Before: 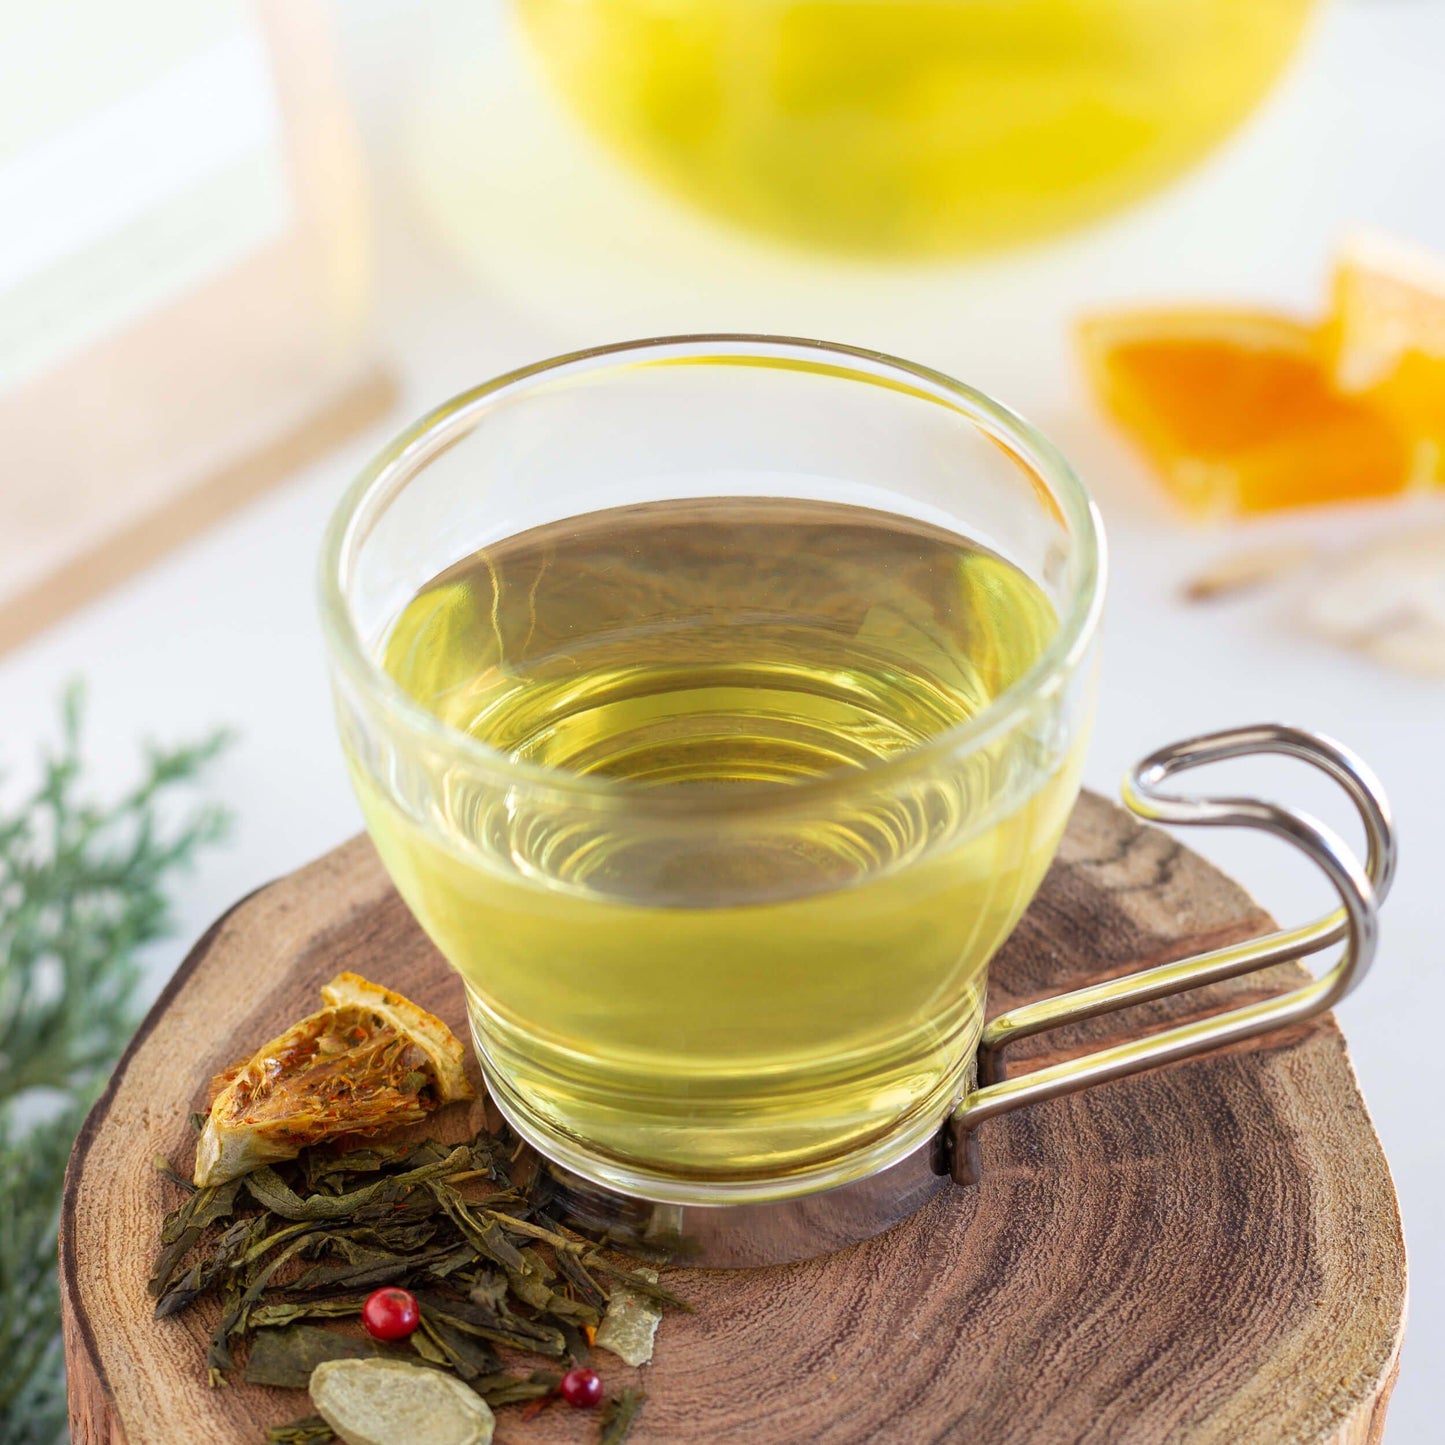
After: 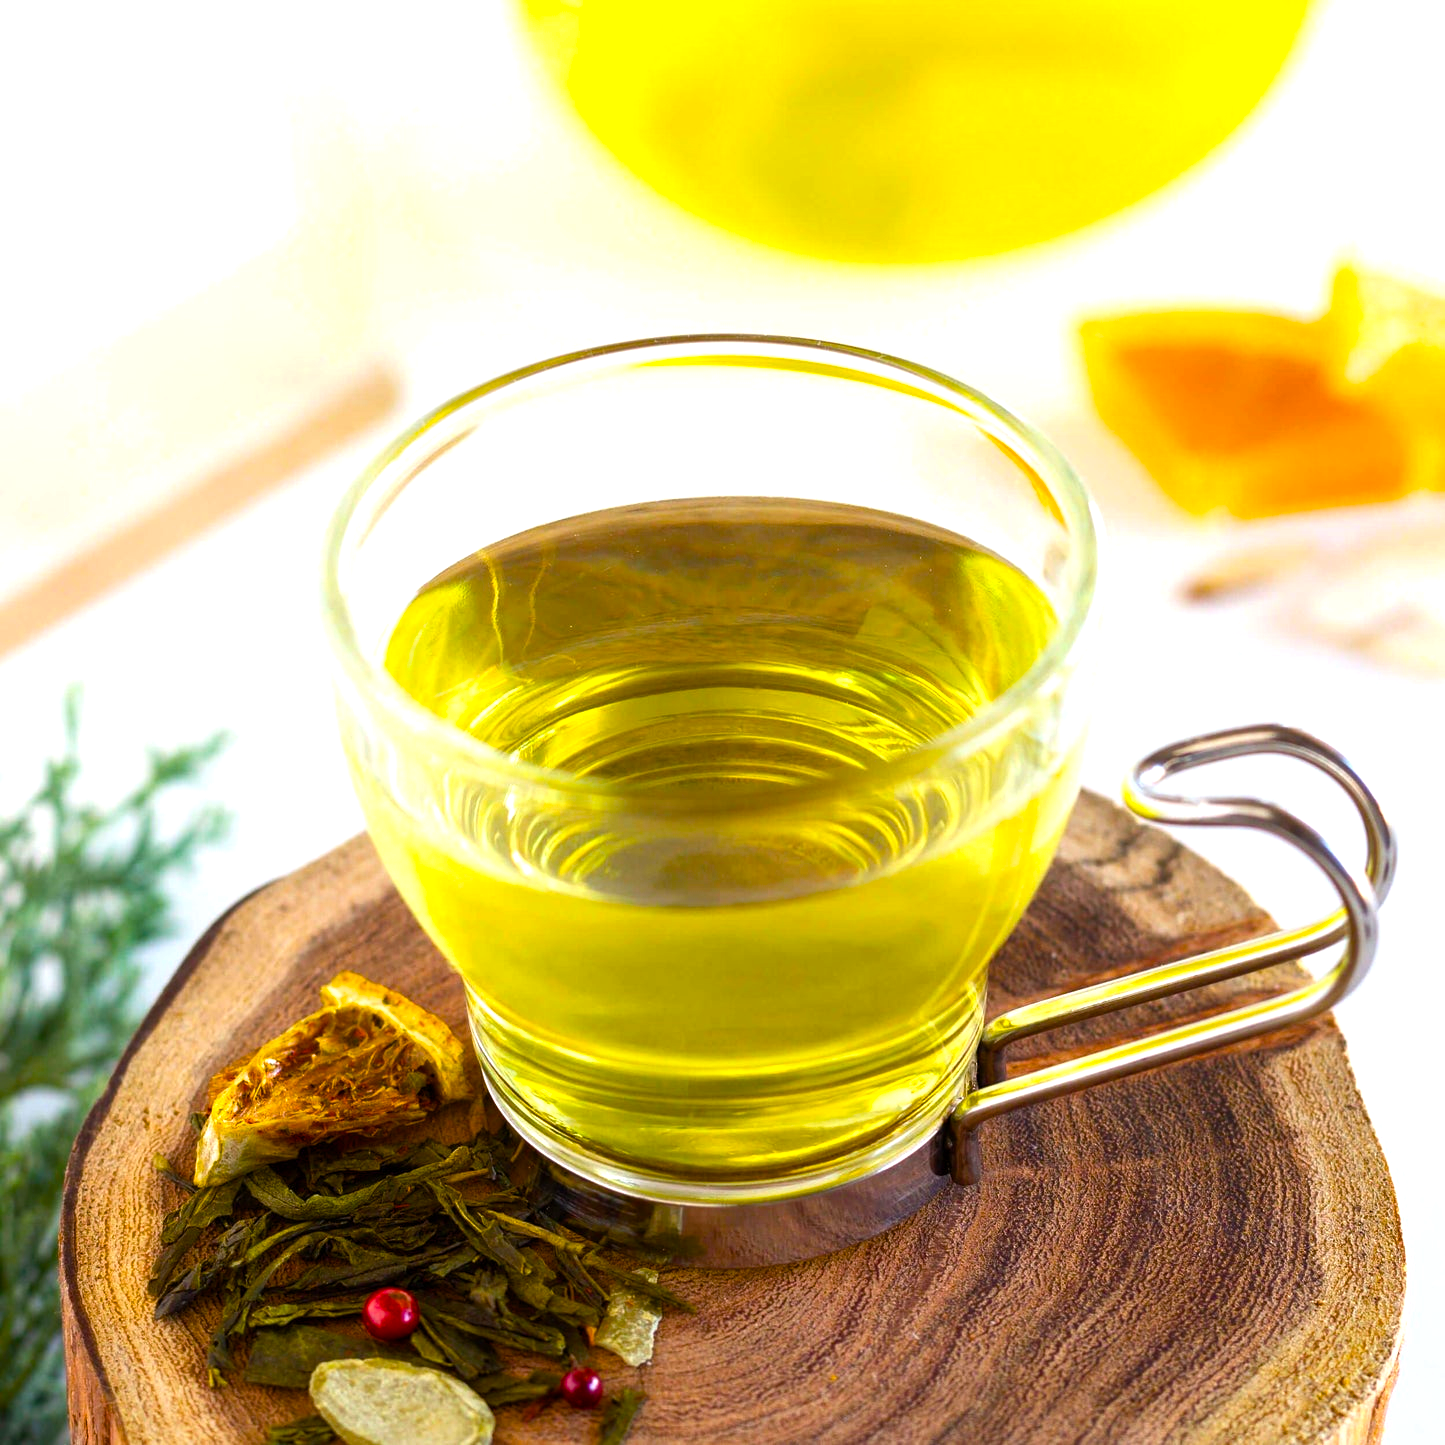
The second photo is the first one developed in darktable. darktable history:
color balance rgb: linear chroma grading › global chroma 9%, perceptual saturation grading › global saturation 36%, perceptual saturation grading › shadows 35%, perceptual brilliance grading › global brilliance 15%, perceptual brilliance grading › shadows -35%, global vibrance 15%
exposure: exposure -0.01 EV, compensate highlight preservation false
